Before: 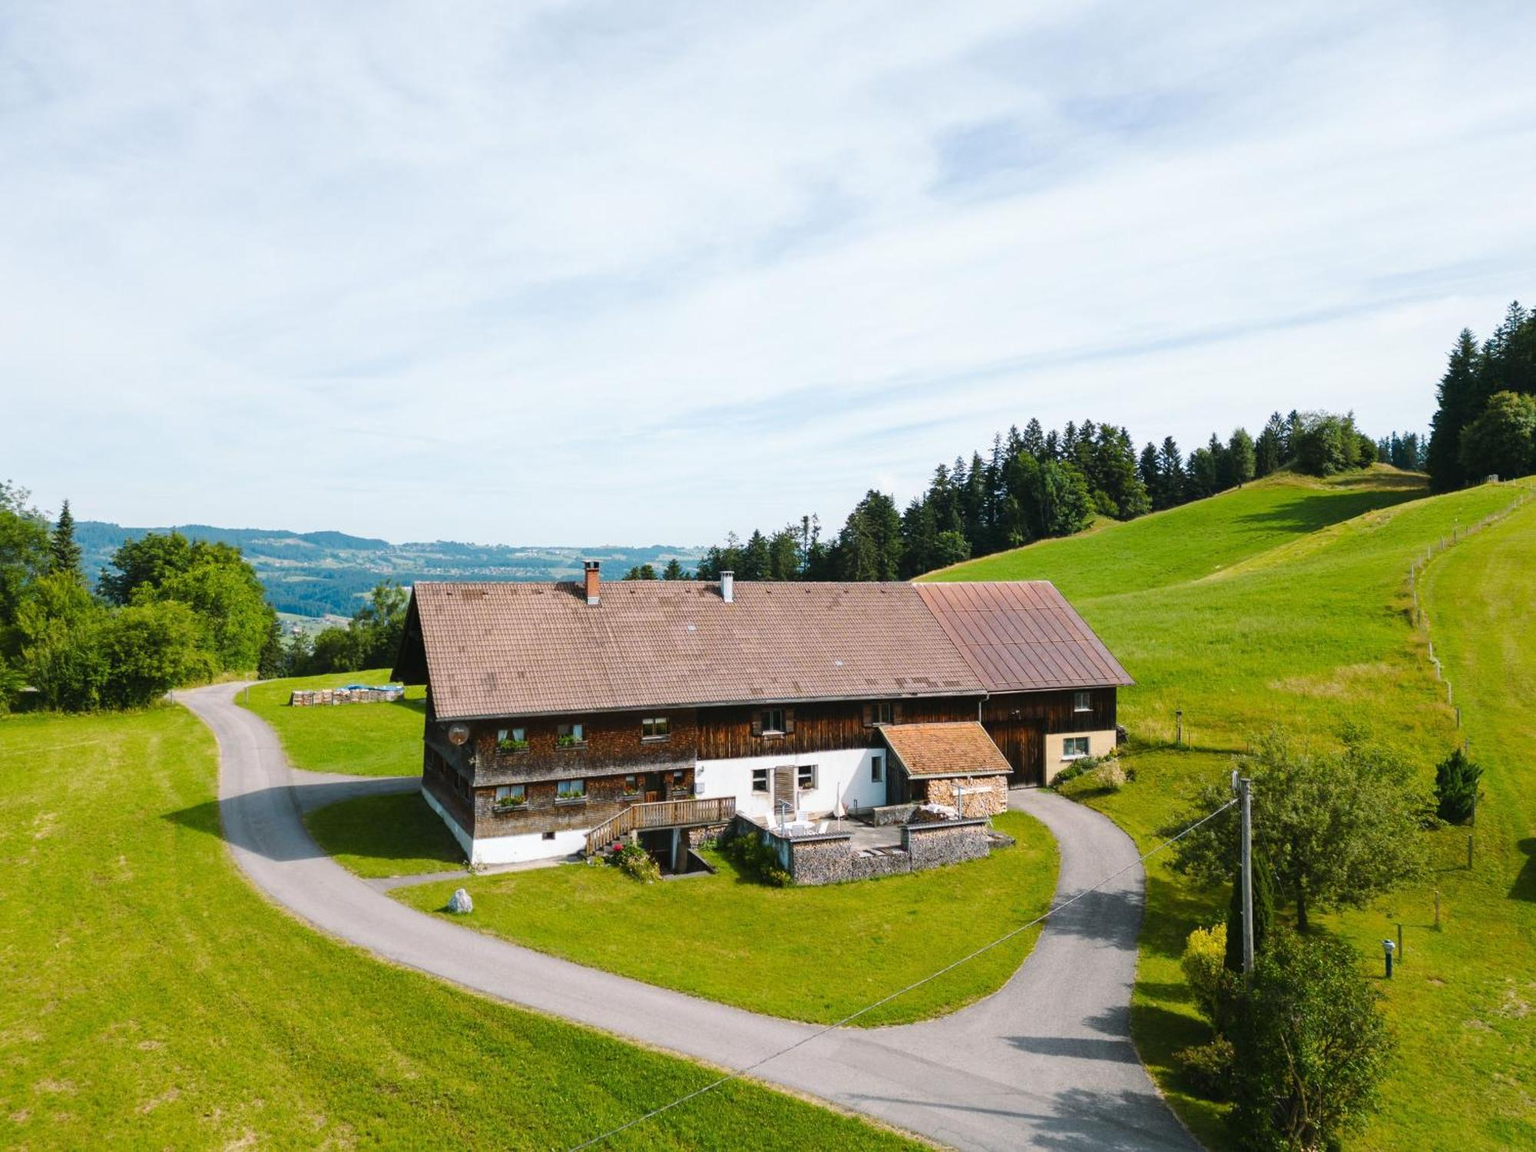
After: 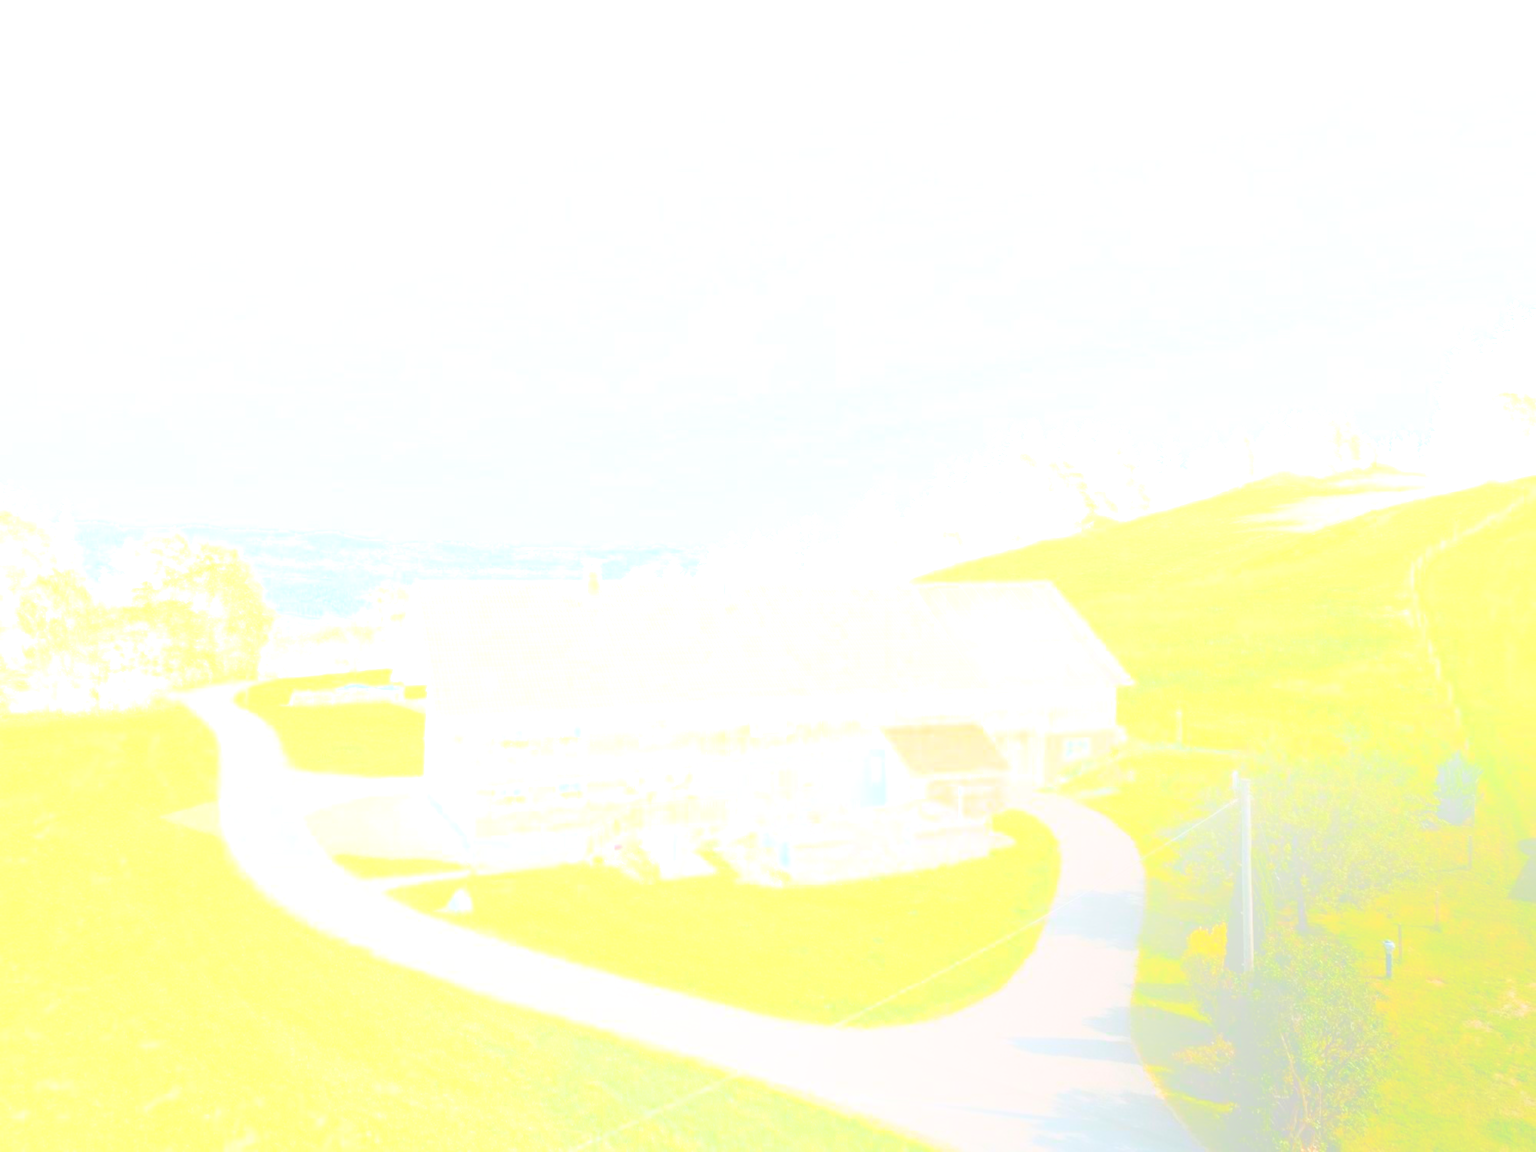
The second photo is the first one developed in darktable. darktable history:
bloom: size 85%, threshold 5%, strength 85% | blend: blend mode multiply, opacity 75%; mask: uniform (no mask)
